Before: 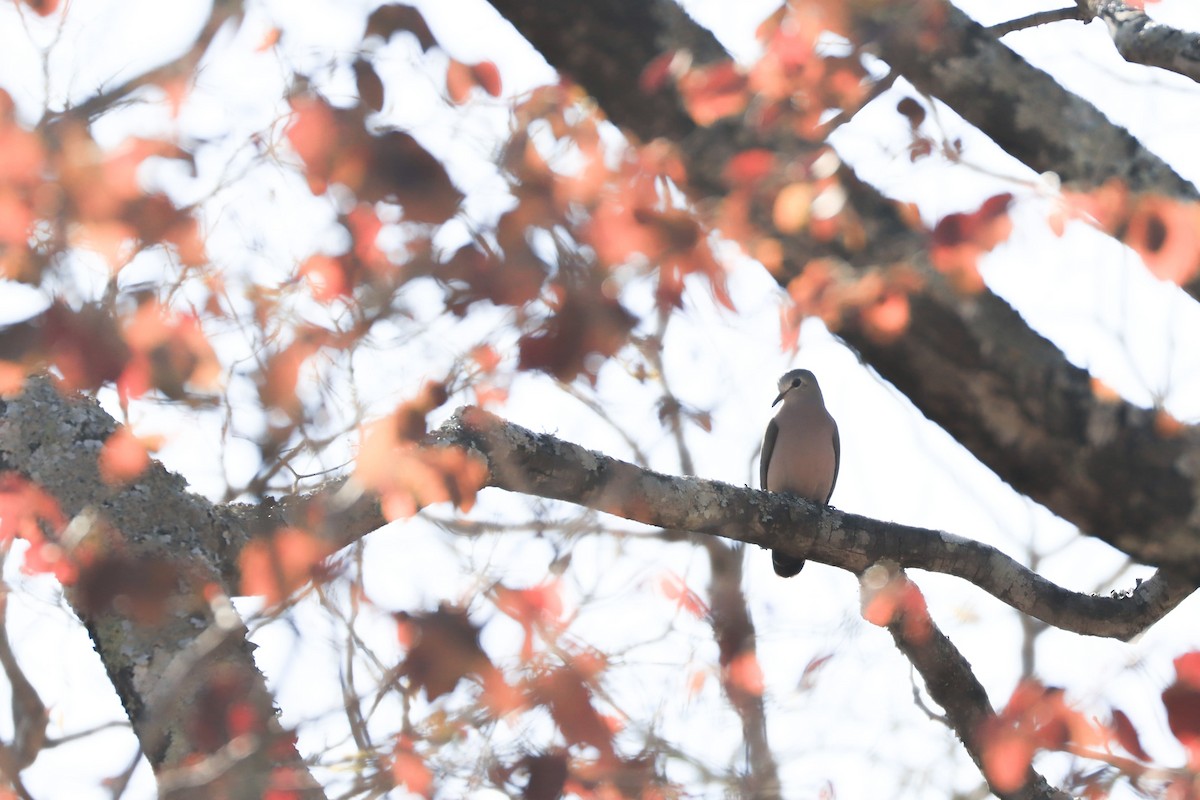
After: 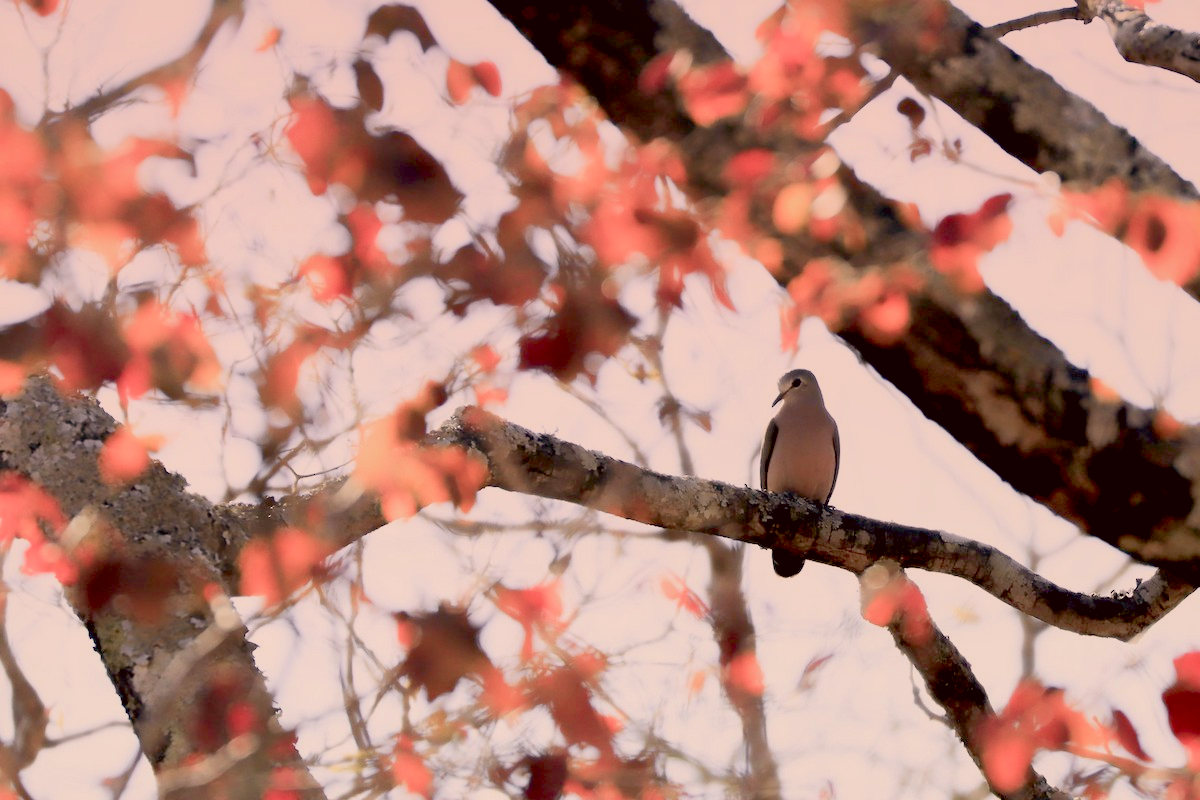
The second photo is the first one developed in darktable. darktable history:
shadows and highlights: on, module defaults
graduated density: density 0.38 EV, hardness 21%, rotation -6.11°, saturation 32%
color correction: highlights a* 10.21, highlights b* 9.79, shadows a* 8.61, shadows b* 7.88, saturation 0.8
tone curve: curves: ch0 [(0, 0) (0.091, 0.066) (0.184, 0.16) (0.491, 0.519) (0.748, 0.765) (1, 0.919)]; ch1 [(0, 0) (0.179, 0.173) (0.322, 0.32) (0.424, 0.424) (0.502, 0.504) (0.56, 0.578) (0.631, 0.675) (0.777, 0.806) (1, 1)]; ch2 [(0, 0) (0.434, 0.447) (0.483, 0.487) (0.547, 0.573) (0.676, 0.673) (1, 1)], color space Lab, independent channels, preserve colors none
exposure: black level correction 0.047, exposure 0.013 EV, compensate highlight preservation false
